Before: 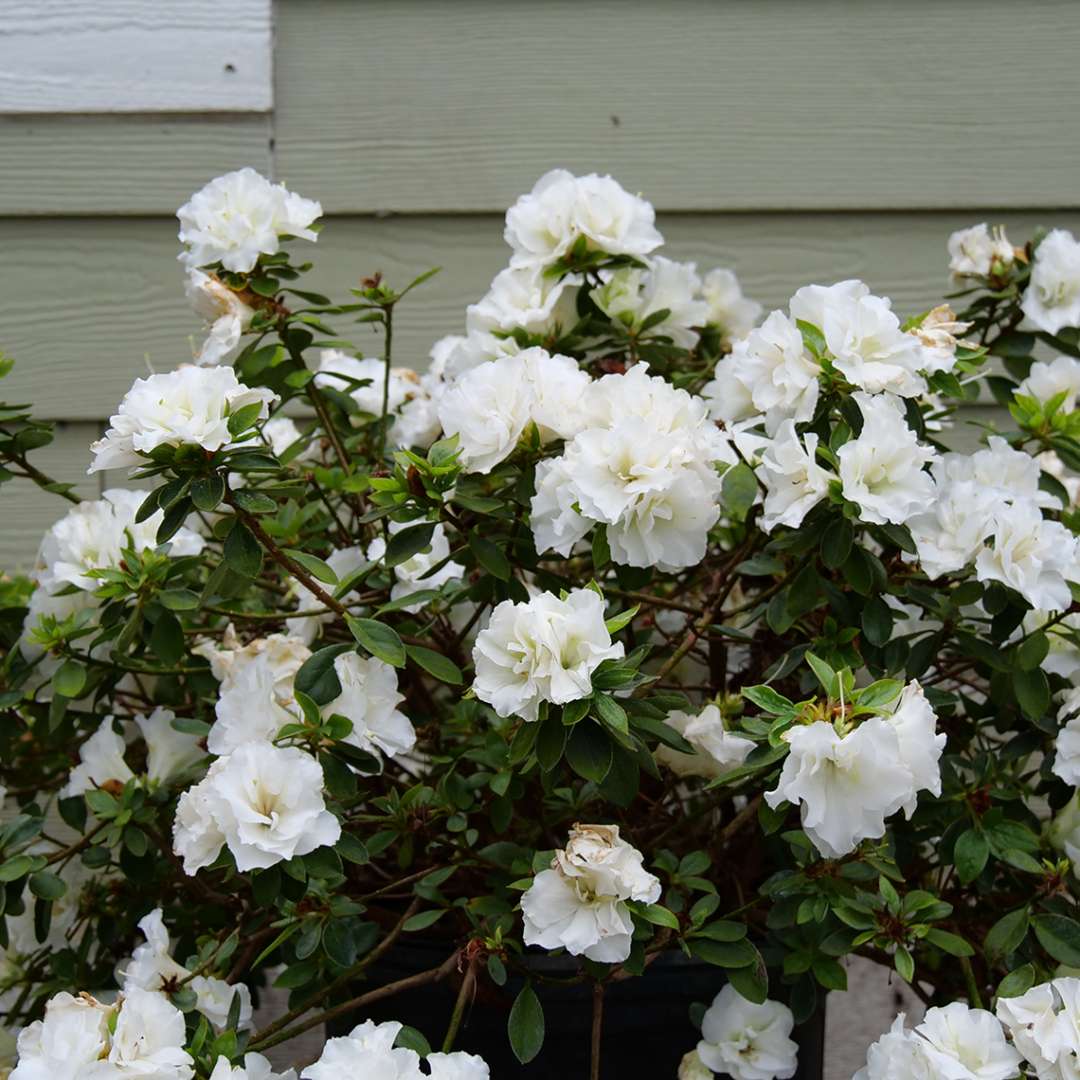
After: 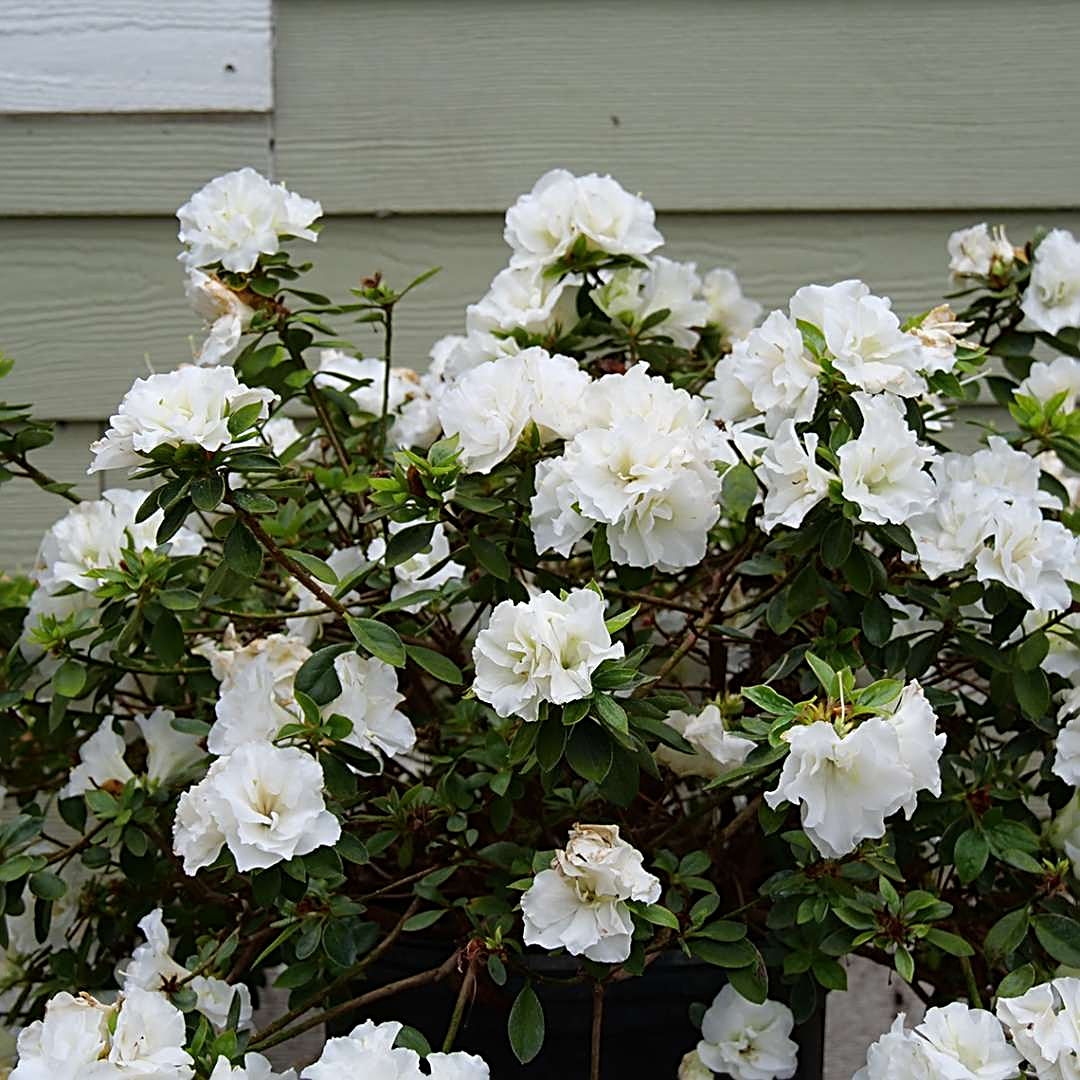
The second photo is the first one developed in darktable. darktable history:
sharpen: radius 2.706, amount 0.659
